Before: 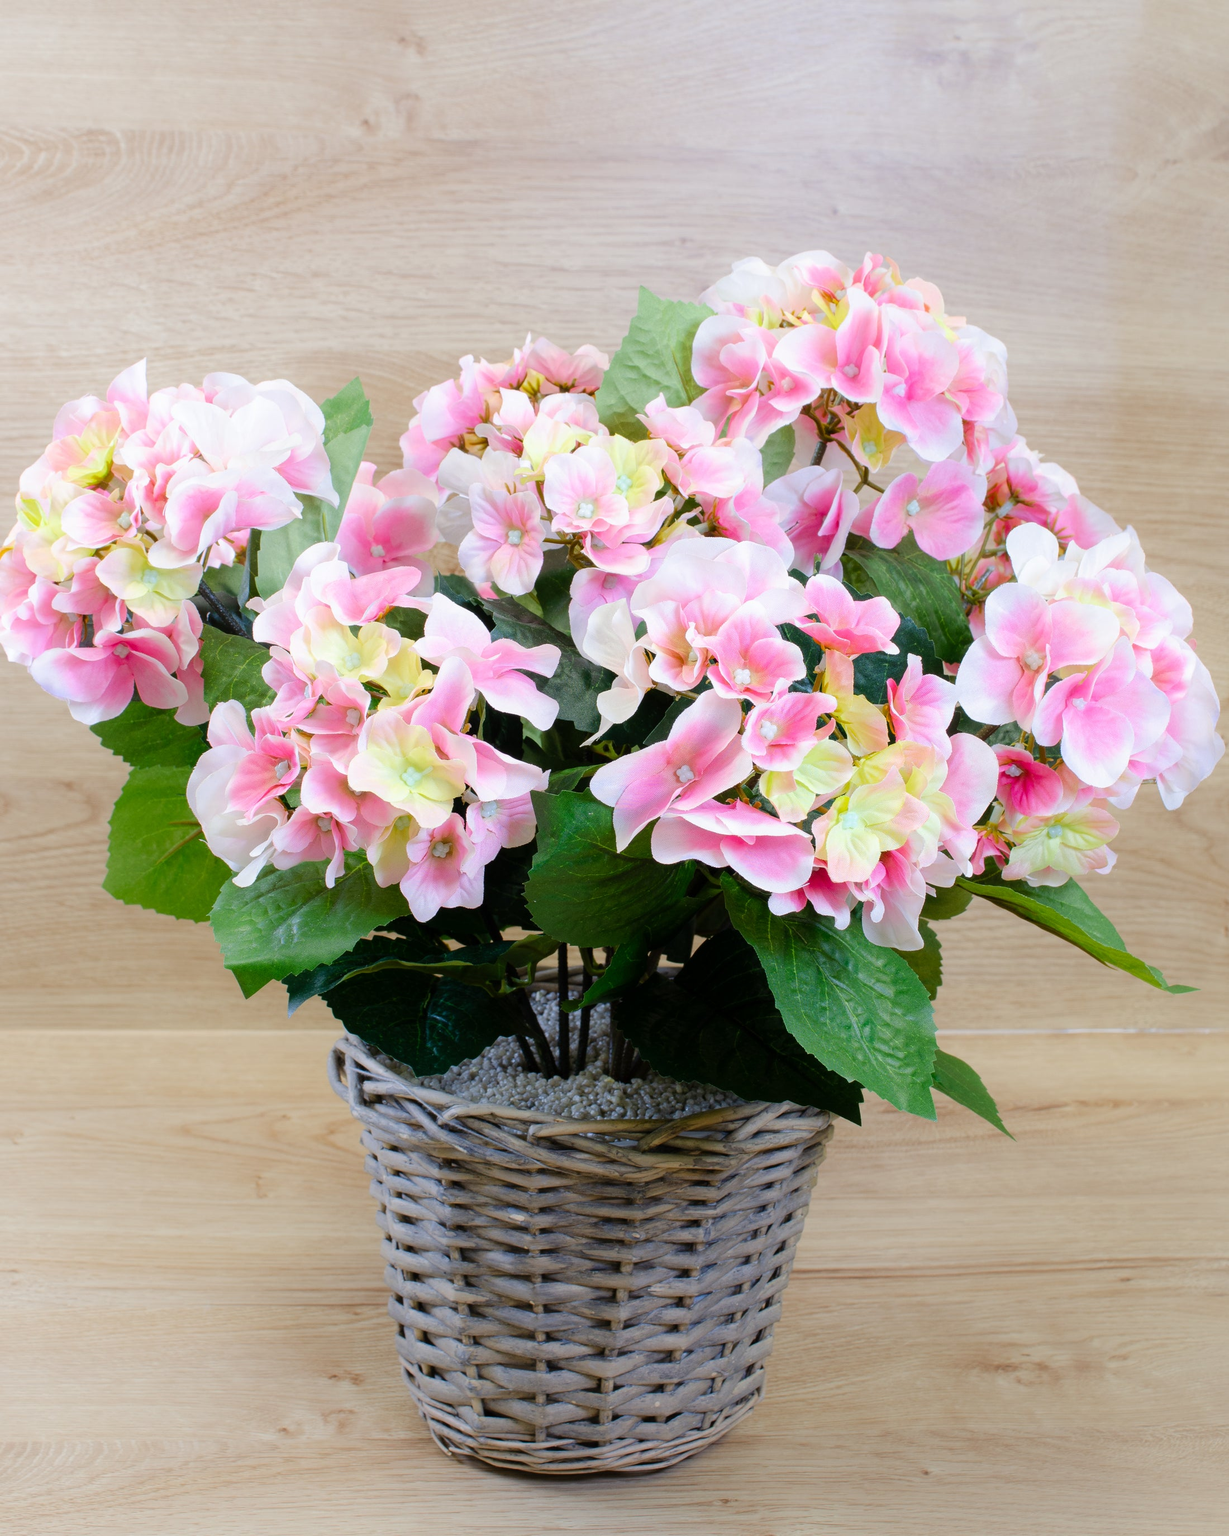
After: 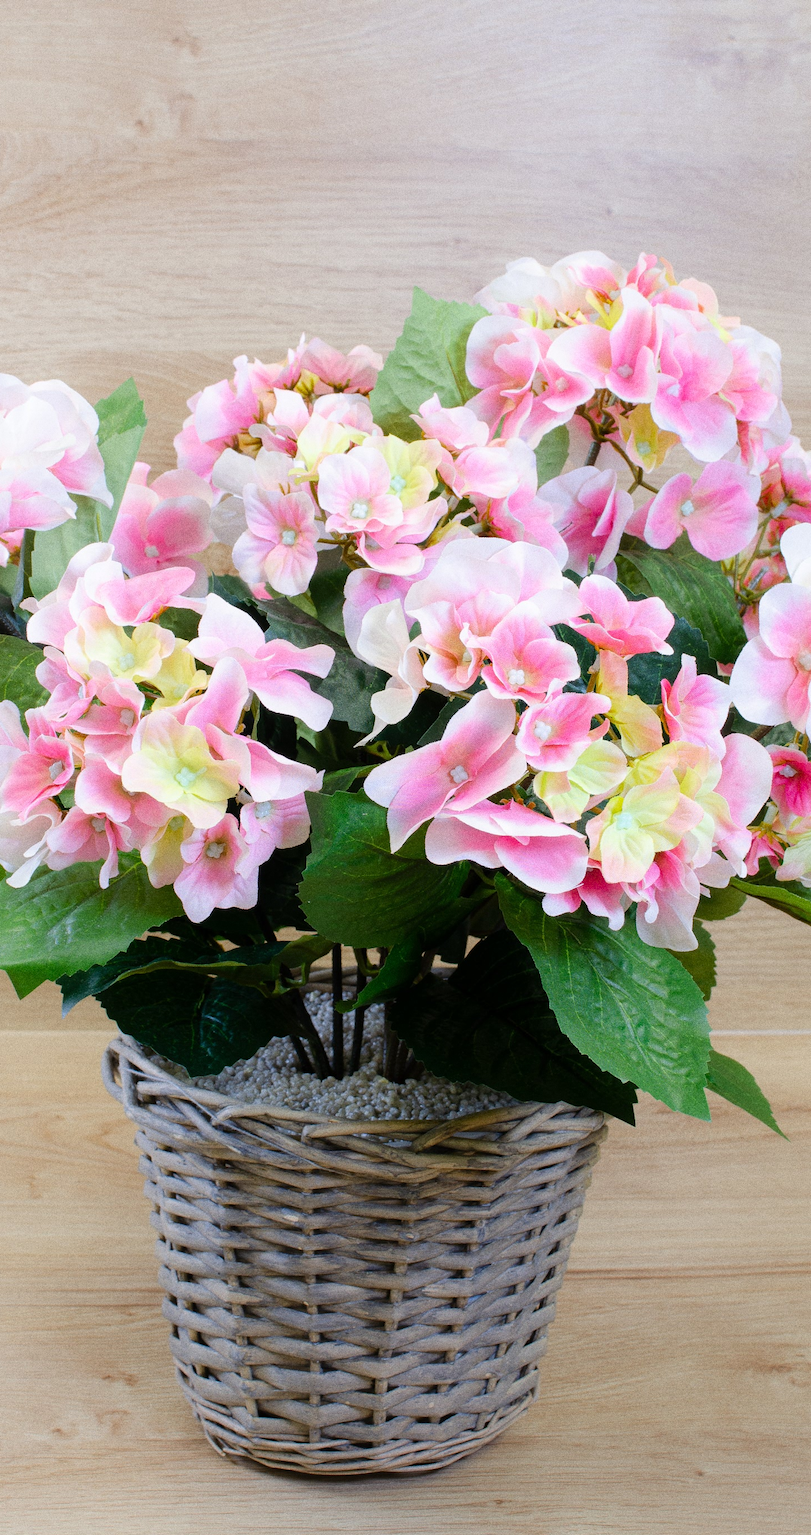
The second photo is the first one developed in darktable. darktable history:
crop and rotate: left 18.442%, right 15.508%
grain: coarseness 0.09 ISO, strength 40%
